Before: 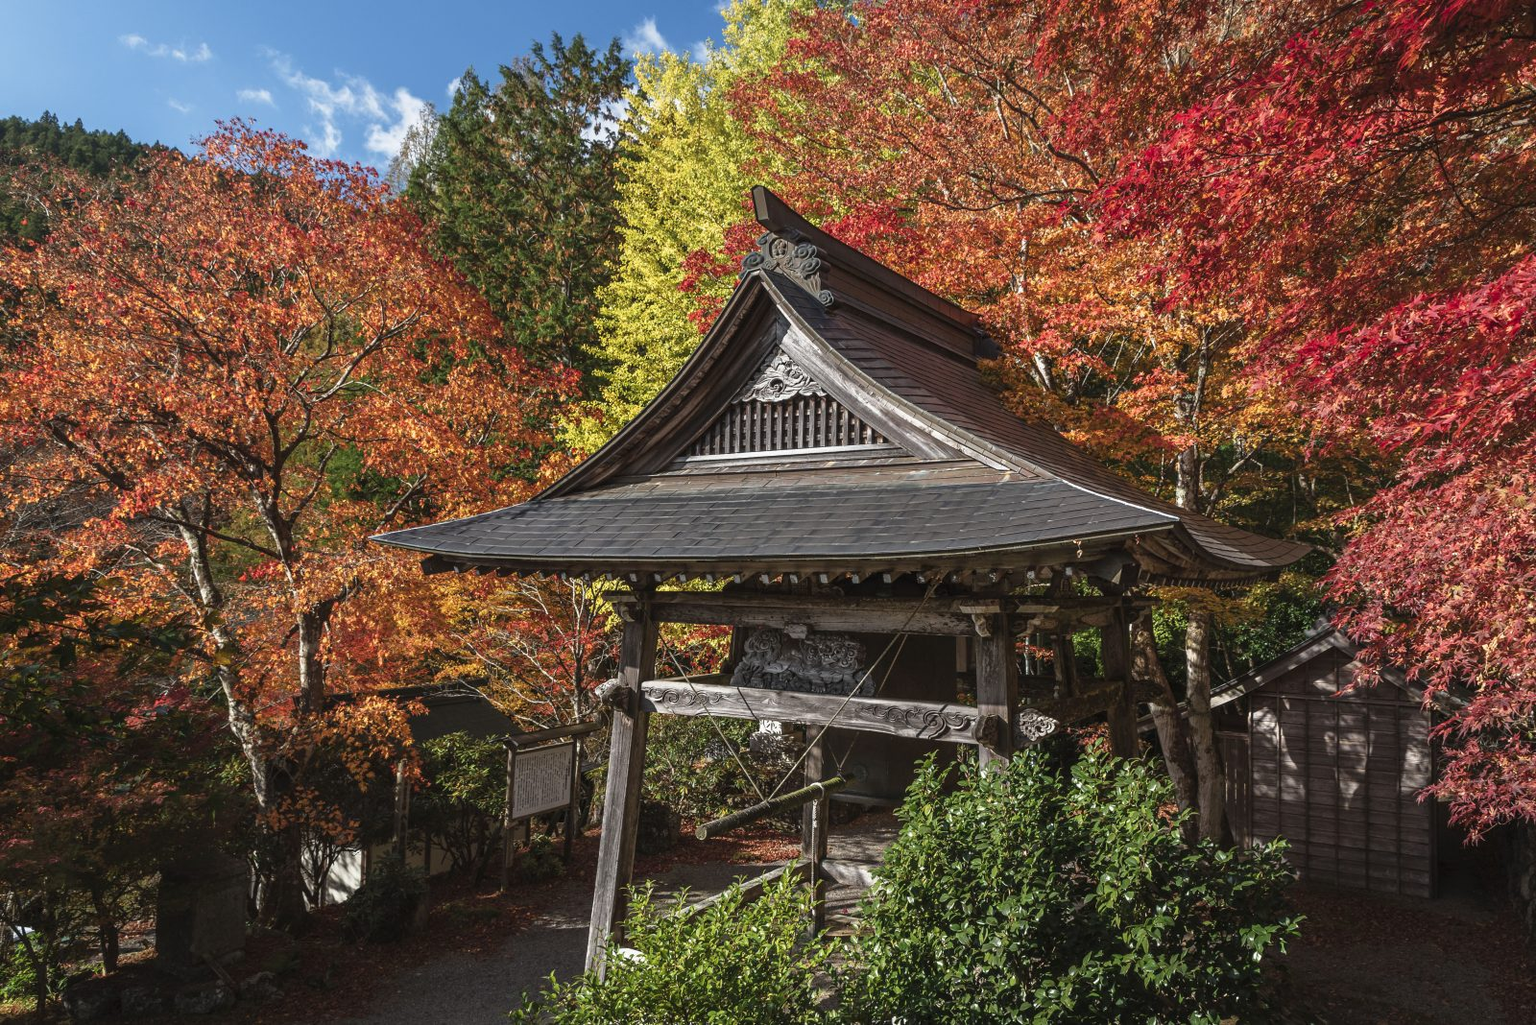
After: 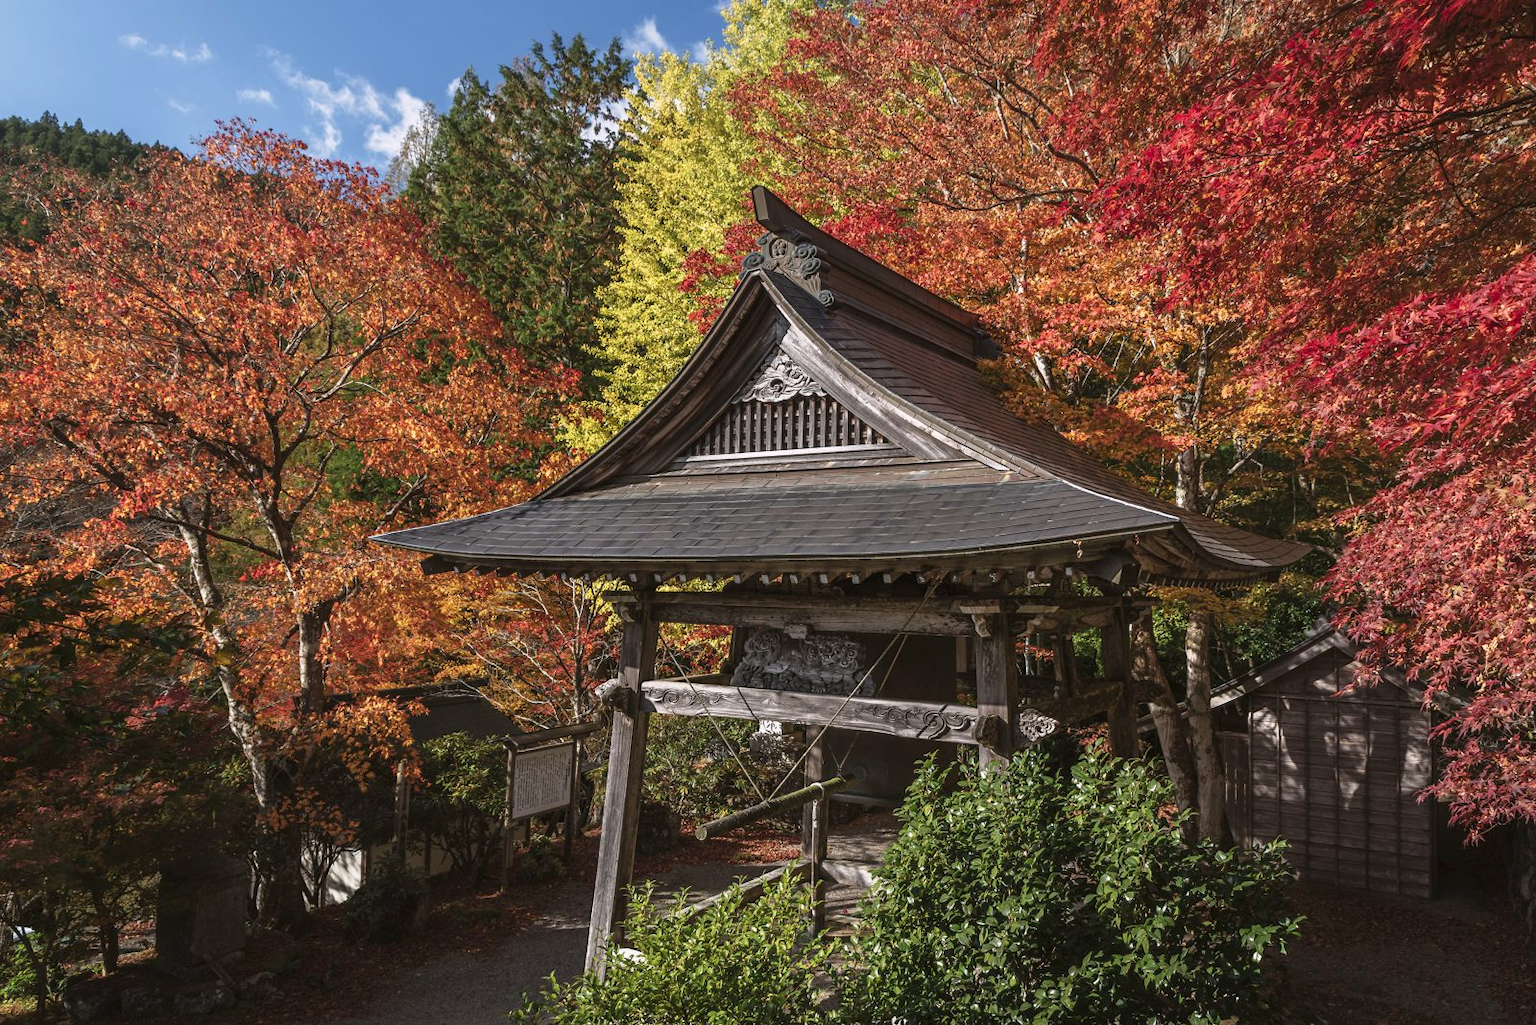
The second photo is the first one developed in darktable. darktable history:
color correction: highlights a* 3.03, highlights b* -1.23, shadows a* -0.09, shadows b* 1.91, saturation 0.978
